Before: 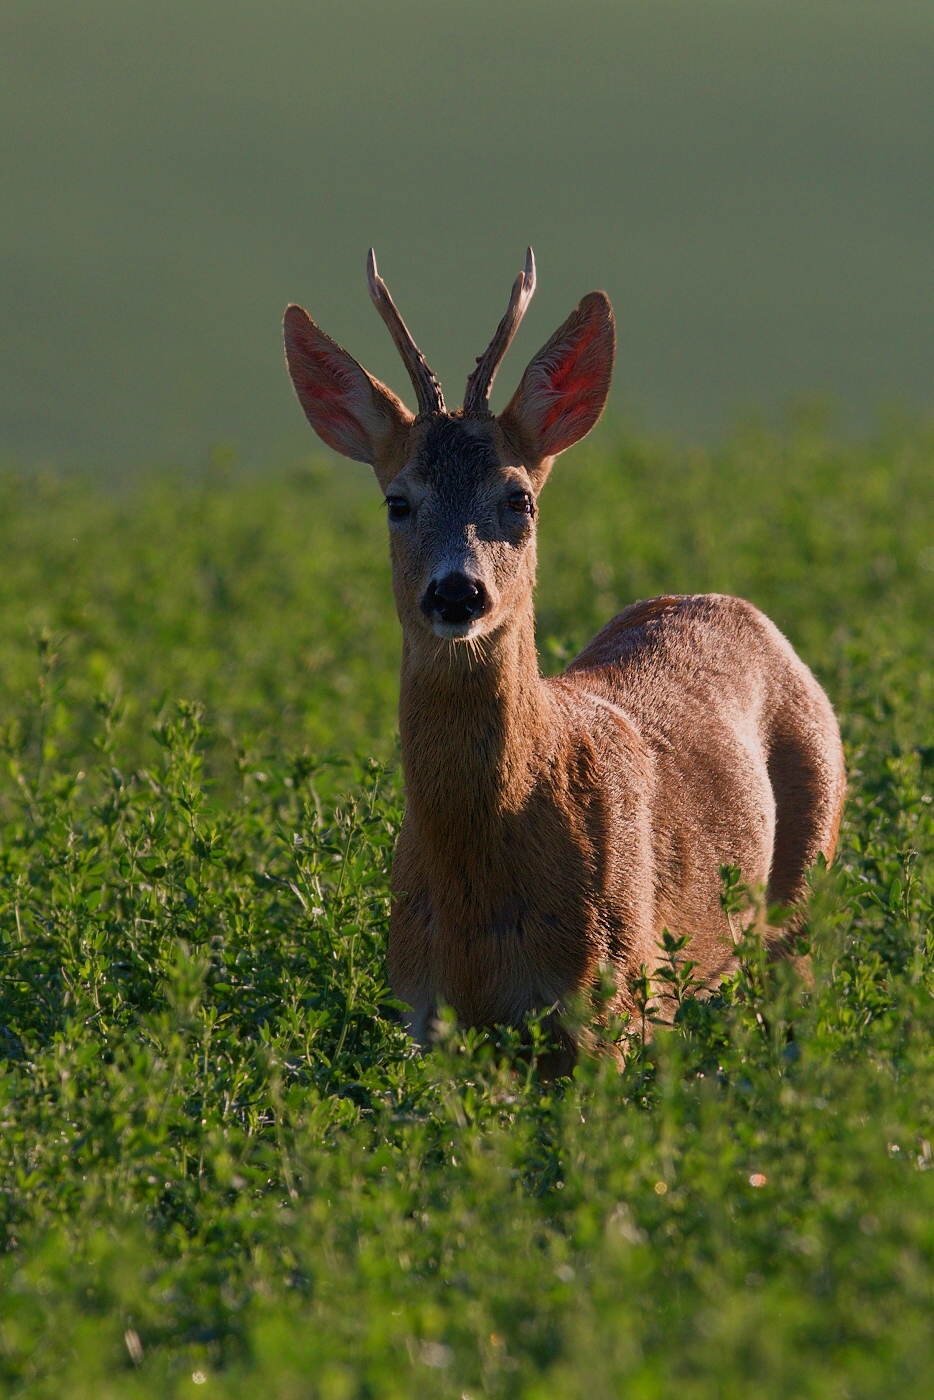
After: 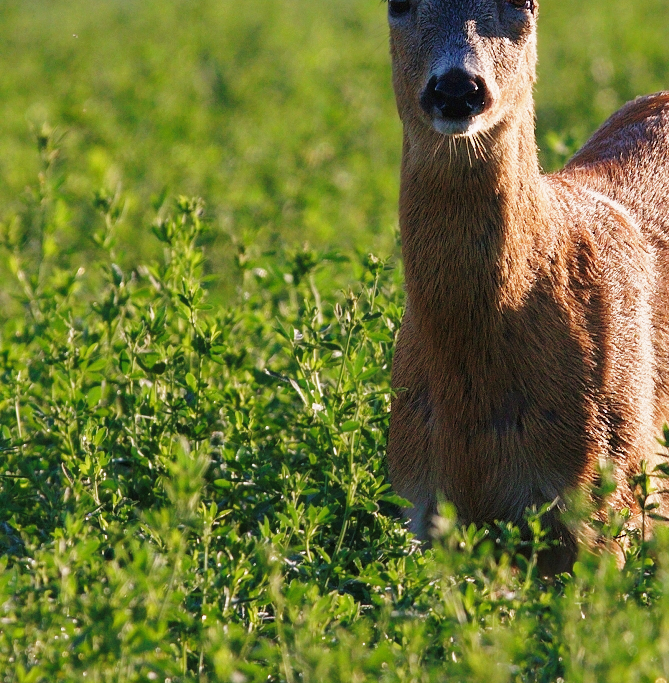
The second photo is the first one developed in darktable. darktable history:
contrast brightness saturation: saturation -0.161
base curve: curves: ch0 [(0, 0) (0.026, 0.03) (0.109, 0.232) (0.351, 0.748) (0.669, 0.968) (1, 1)], preserve colors none
crop: top 36.053%, right 28.363%, bottom 15.12%
shadows and highlights: highlights color adjustment 0.177%
